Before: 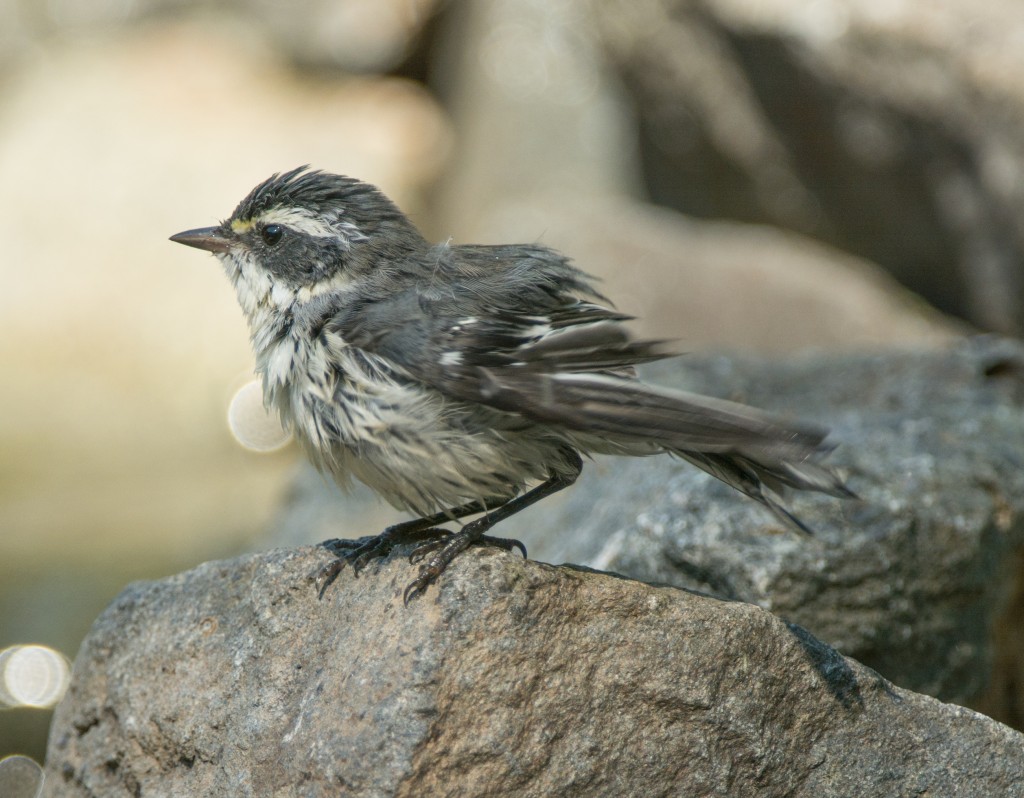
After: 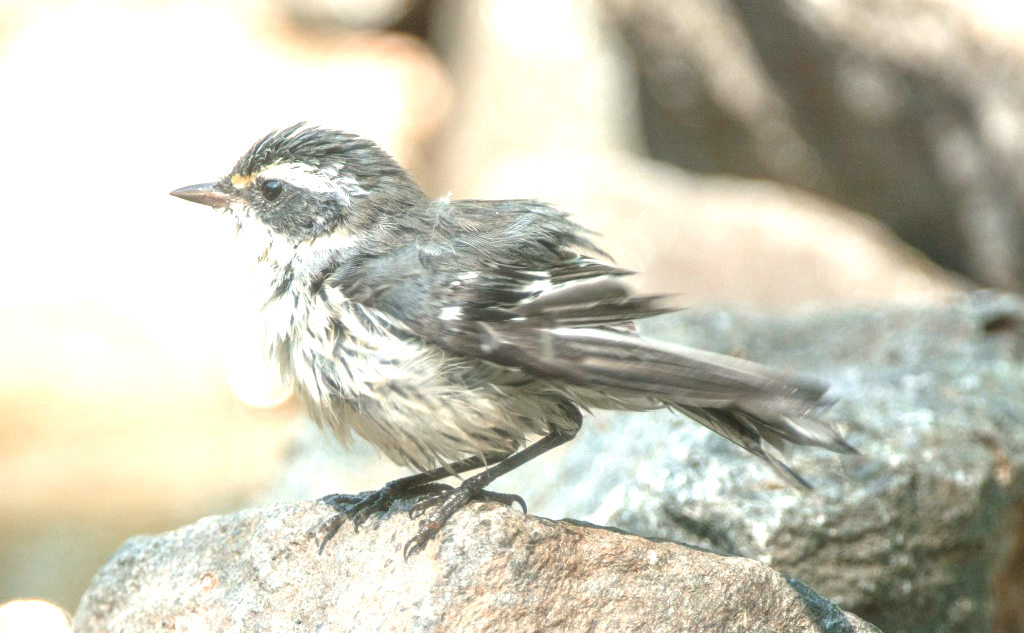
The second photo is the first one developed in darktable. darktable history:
haze removal: strength -0.1, adaptive false
color zones: curves: ch0 [(0, 0.299) (0.25, 0.383) (0.456, 0.352) (0.736, 0.571)]; ch1 [(0, 0.63) (0.151, 0.568) (0.254, 0.416) (0.47, 0.558) (0.732, 0.37) (0.909, 0.492)]; ch2 [(0.004, 0.604) (0.158, 0.443) (0.257, 0.403) (0.761, 0.468)]
exposure: black level correction 0, exposure 1.675 EV, compensate exposure bias true, compensate highlight preservation false
crop and rotate: top 5.667%, bottom 14.937%
